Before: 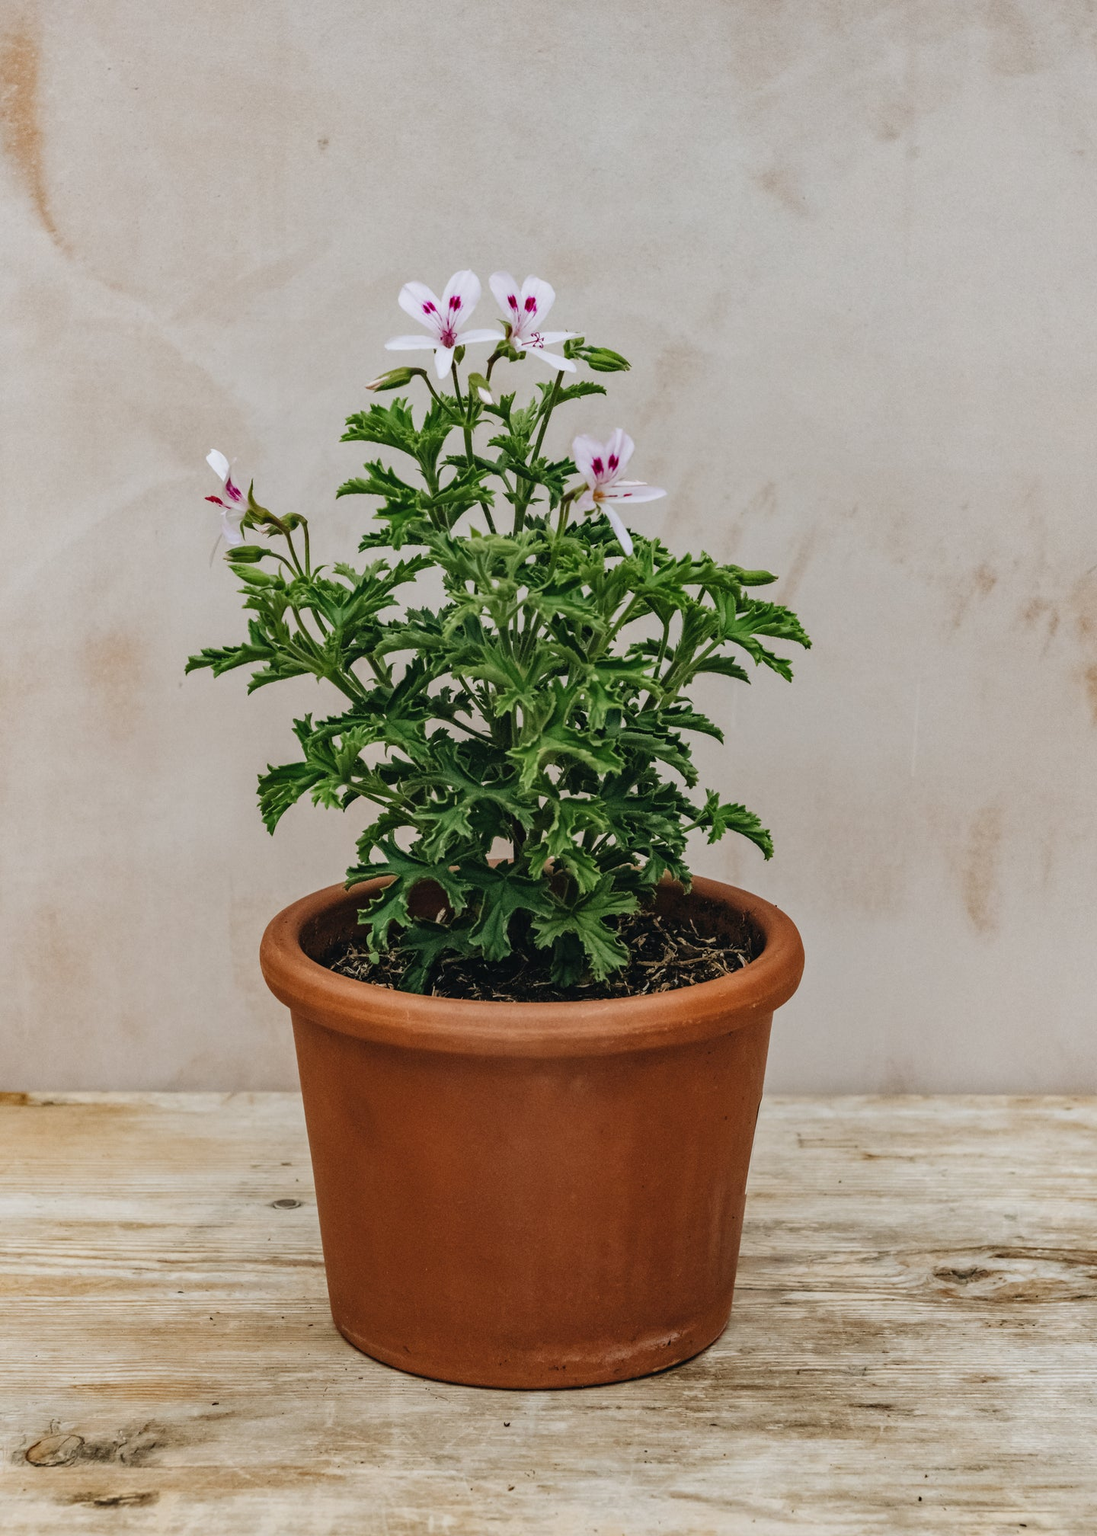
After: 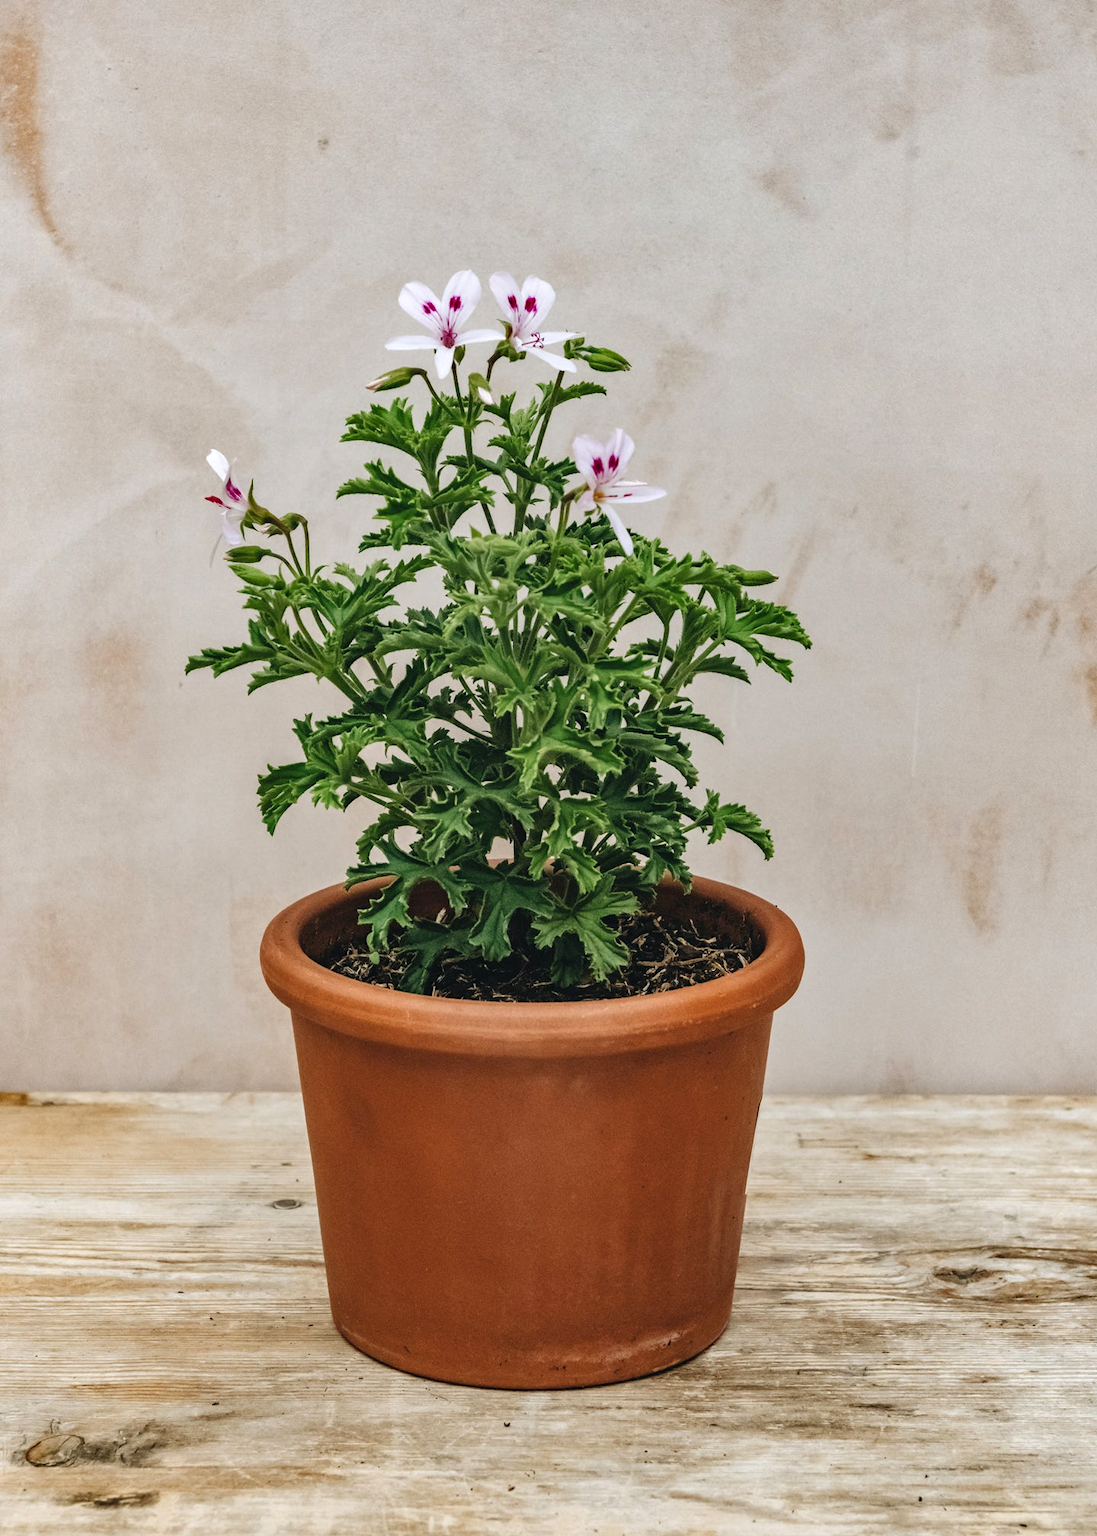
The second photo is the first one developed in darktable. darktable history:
shadows and highlights: shadows 20.91, highlights -35.45, soften with gaussian
exposure: exposure 0.375 EV, compensate highlight preservation false
